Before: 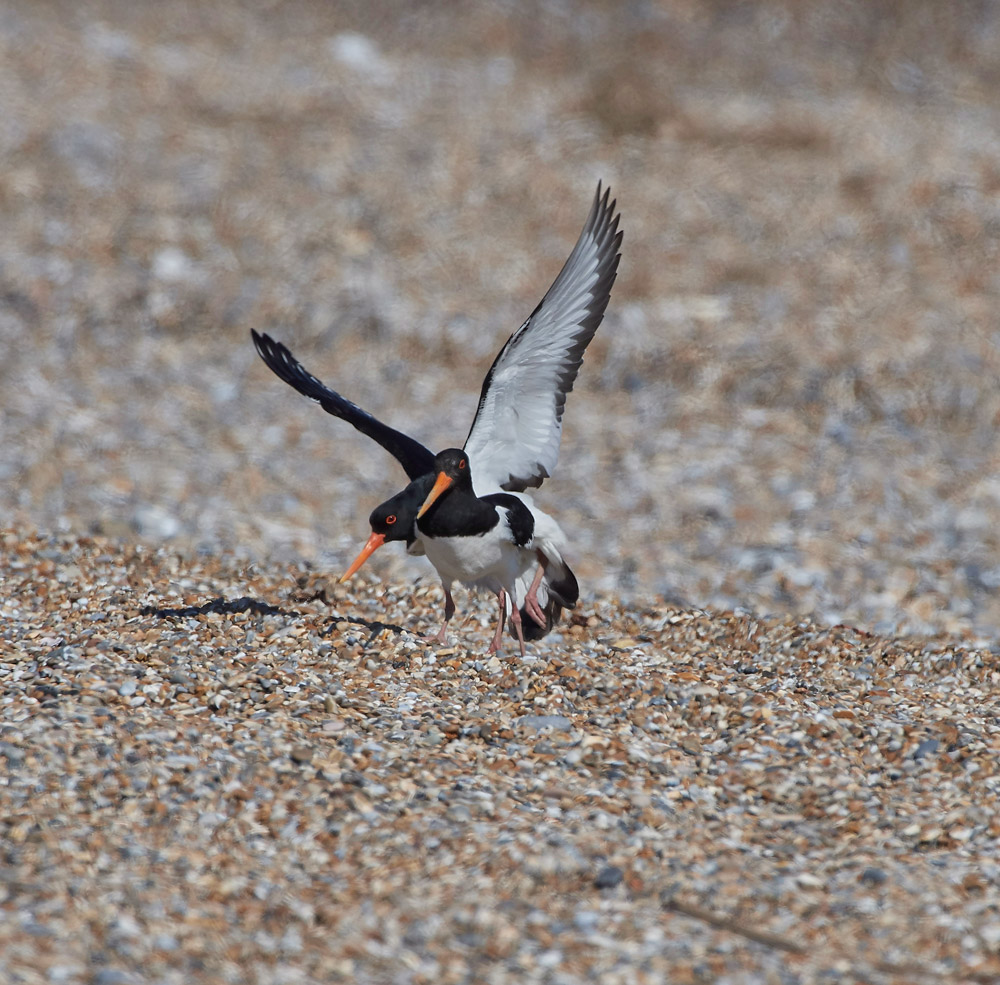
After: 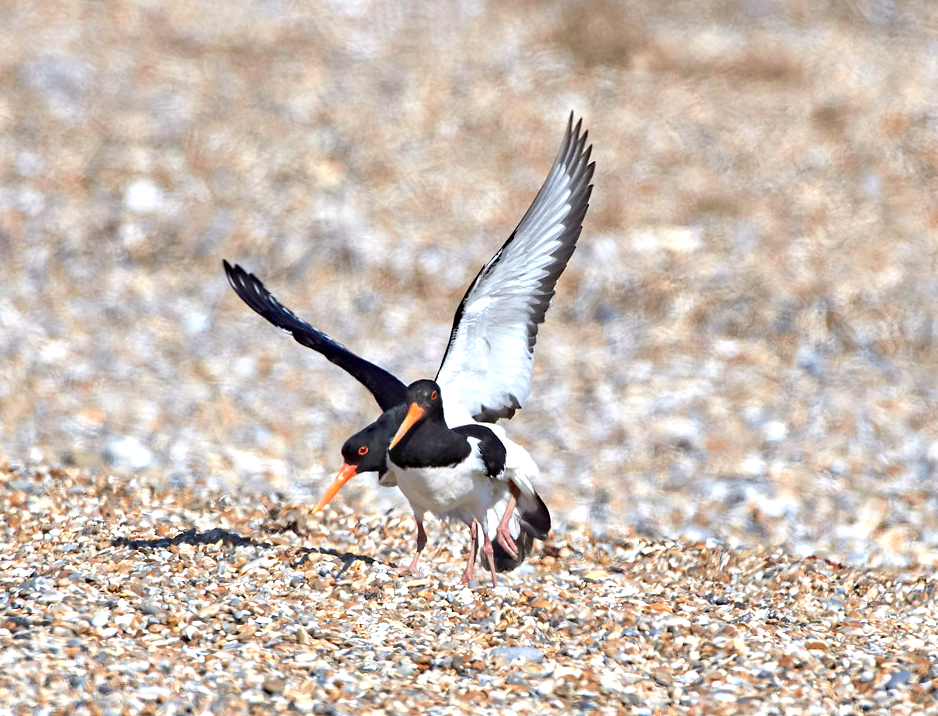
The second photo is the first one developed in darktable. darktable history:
haze removal: compatibility mode true, adaptive false
exposure: black level correction 0, exposure 1.172 EV, compensate highlight preservation false
crop: left 2.859%, top 7.038%, right 3.297%, bottom 20.262%
